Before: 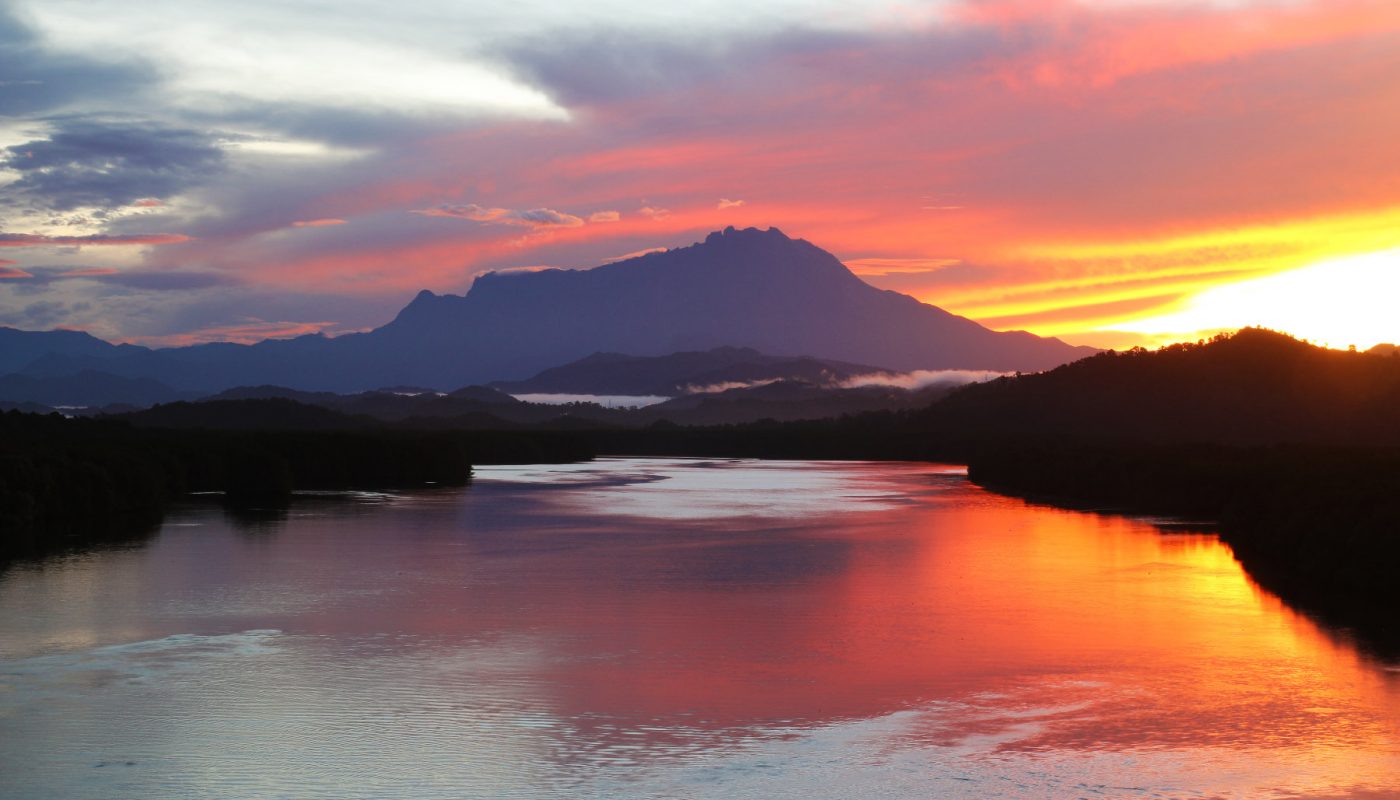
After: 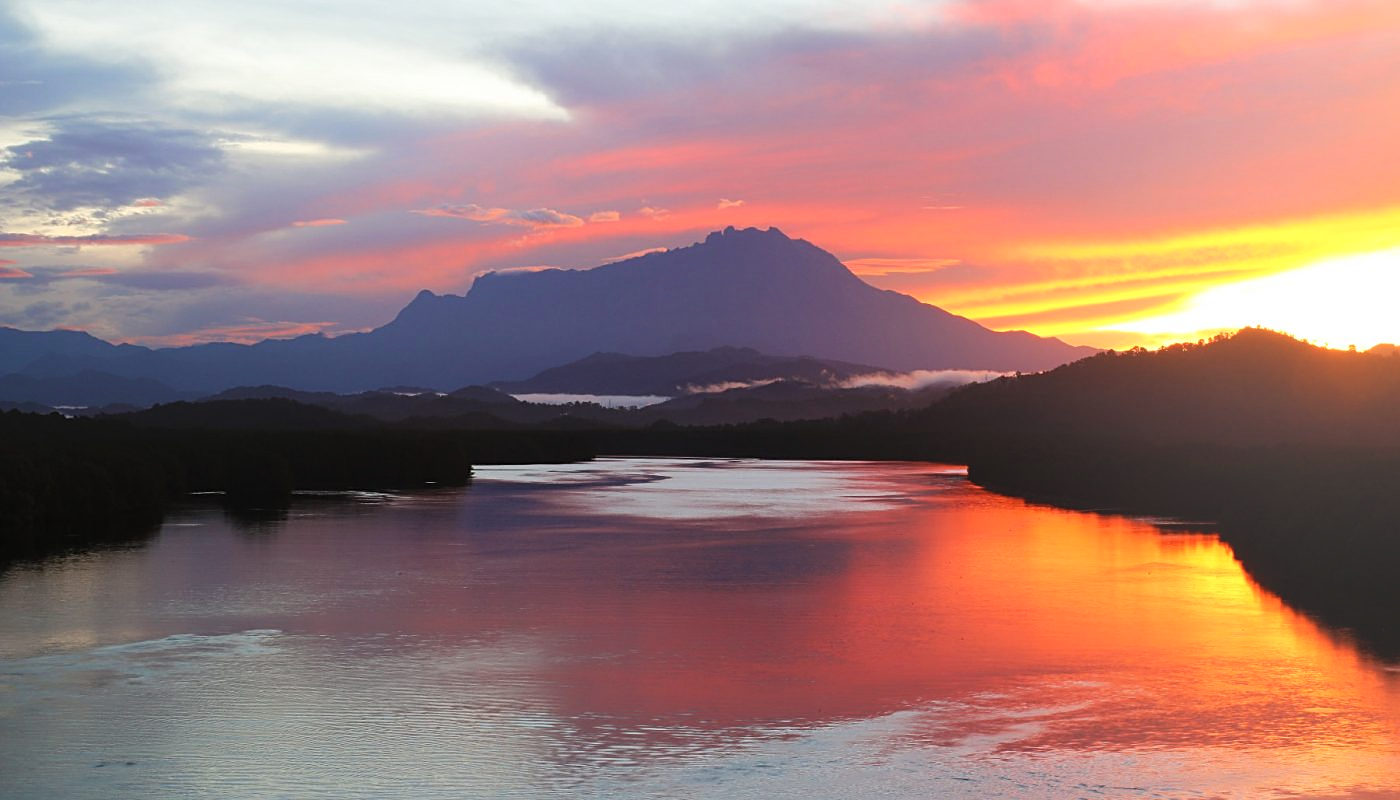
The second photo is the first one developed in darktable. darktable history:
bloom: size 40%
white balance: emerald 1
sharpen: on, module defaults
